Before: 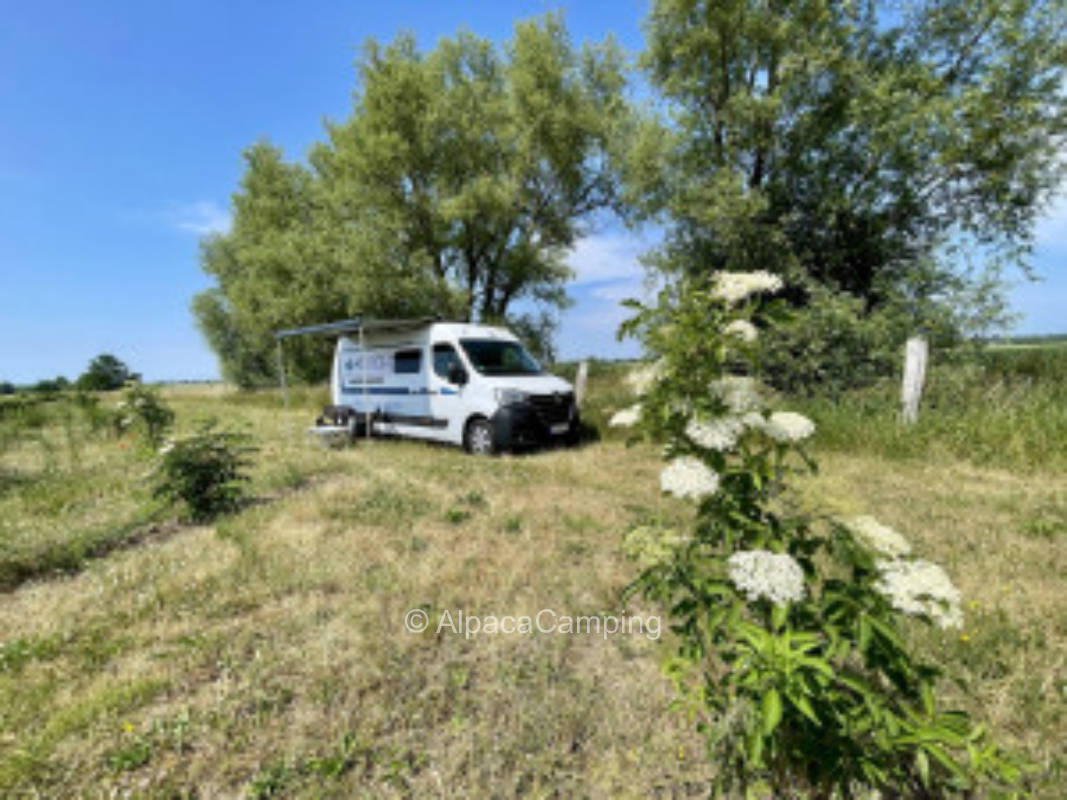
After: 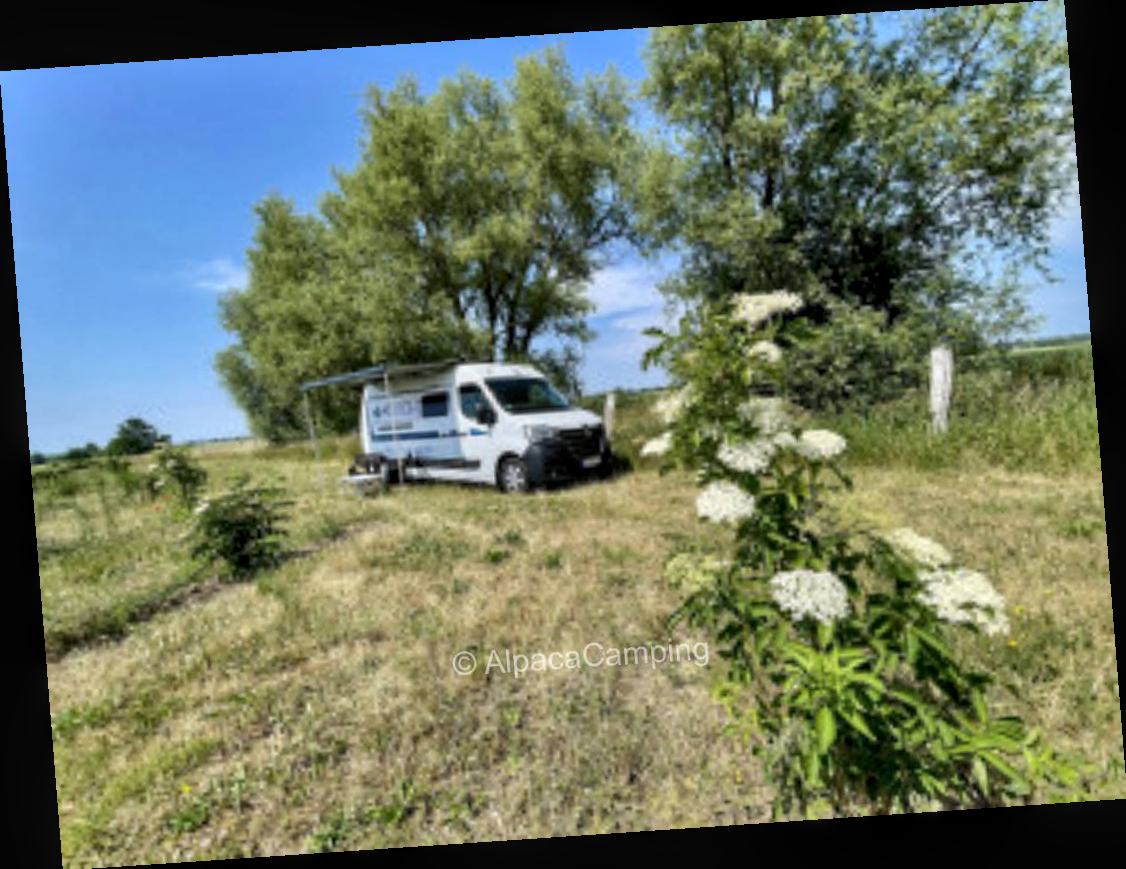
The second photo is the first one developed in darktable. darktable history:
local contrast: on, module defaults
white balance: red 1, blue 1
shadows and highlights: highlights color adjustment 0%, low approximation 0.01, soften with gaussian
rotate and perspective: rotation -4.2°, shear 0.006, automatic cropping off
